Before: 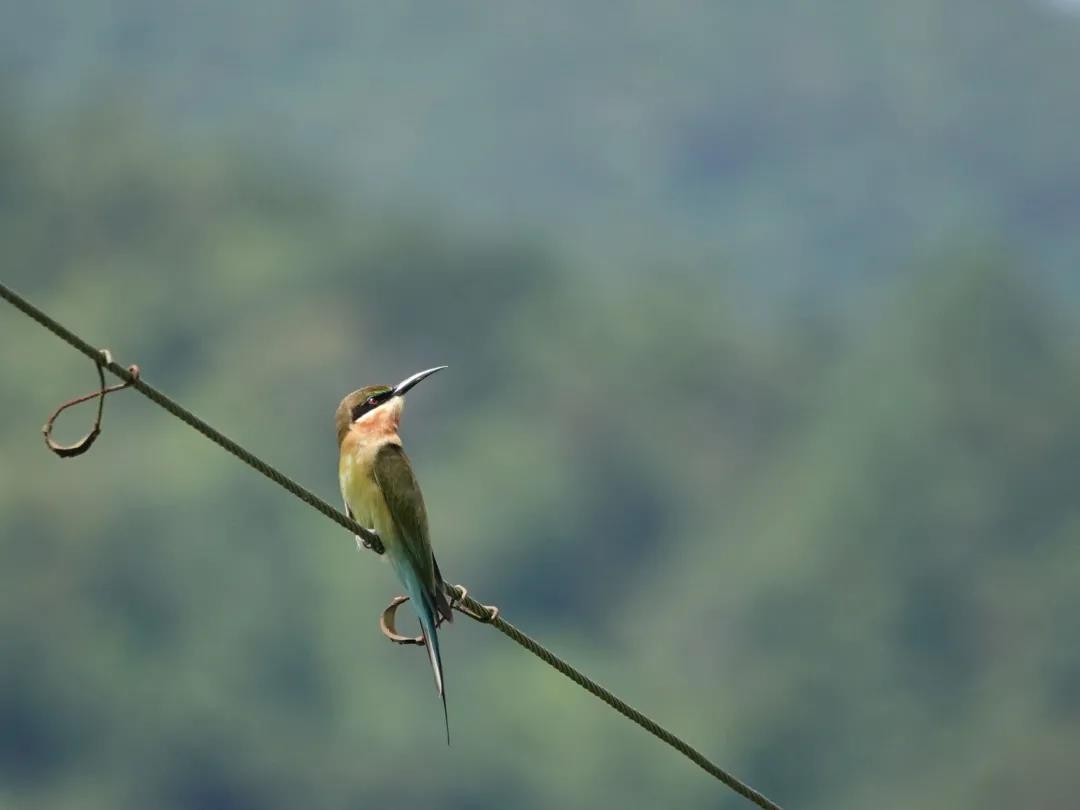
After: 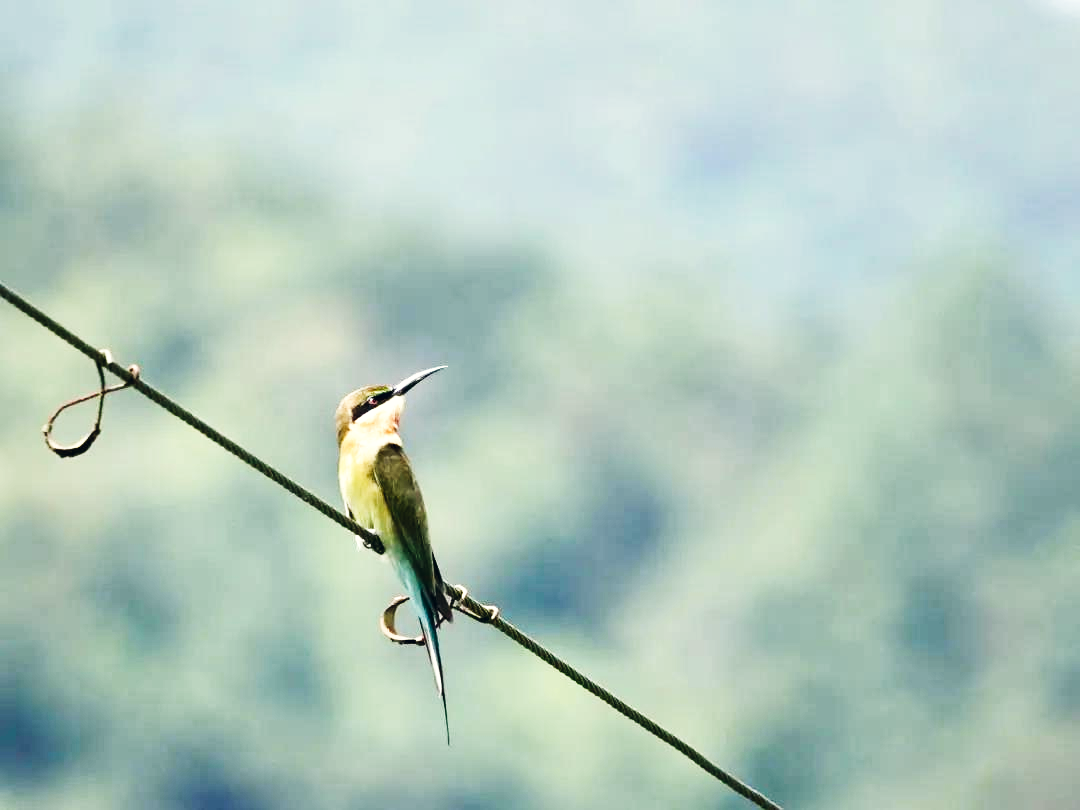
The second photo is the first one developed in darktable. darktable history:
base curve: curves: ch0 [(0, 0.003) (0.001, 0.002) (0.006, 0.004) (0.02, 0.022) (0.048, 0.086) (0.094, 0.234) (0.162, 0.431) (0.258, 0.629) (0.385, 0.8) (0.548, 0.918) (0.751, 0.988) (1, 1)], preserve colors none
color correction: highlights a* 0.207, highlights b* 2.7, shadows a* -0.874, shadows b* -4.78
tone equalizer: -8 EV -0.75 EV, -7 EV -0.7 EV, -6 EV -0.6 EV, -5 EV -0.4 EV, -3 EV 0.4 EV, -2 EV 0.6 EV, -1 EV 0.7 EV, +0 EV 0.75 EV, edges refinement/feathering 500, mask exposure compensation -1.57 EV, preserve details no
